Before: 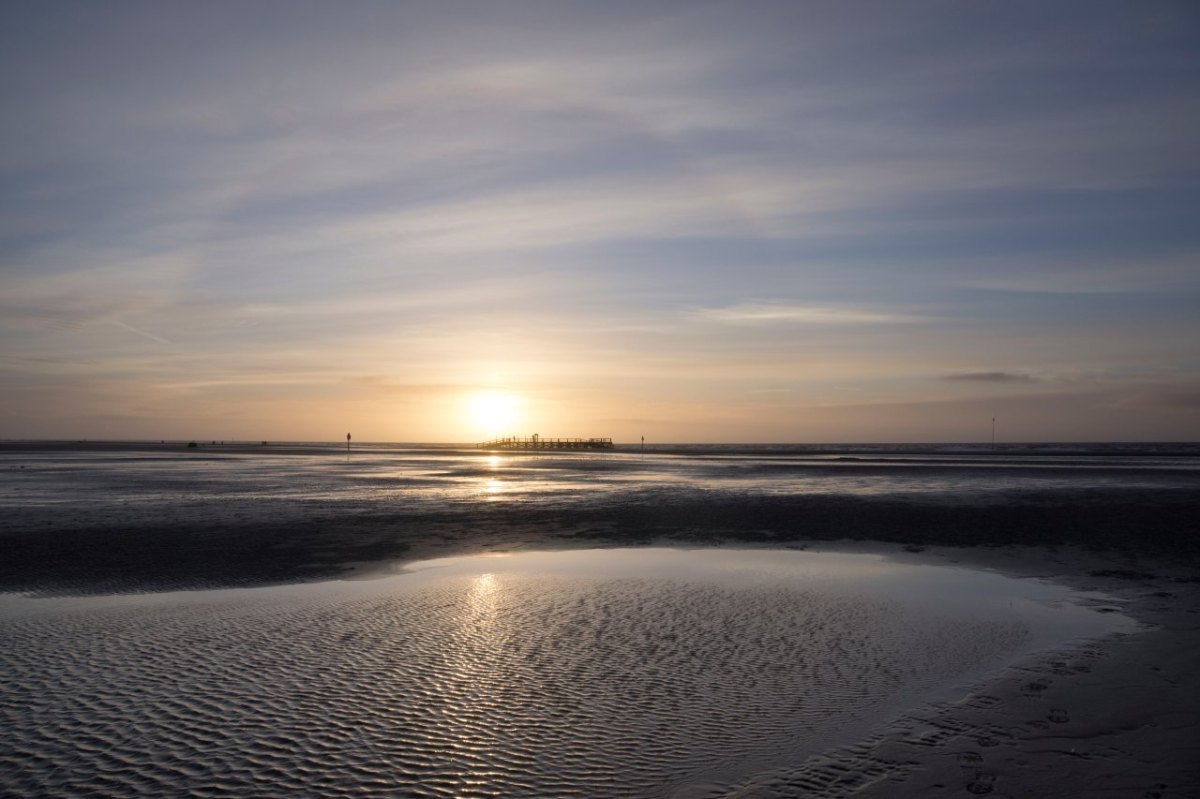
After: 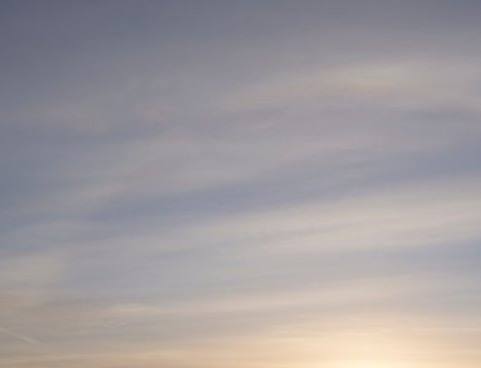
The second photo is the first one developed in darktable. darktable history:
crop and rotate: left 10.938%, top 0.11%, right 48.962%, bottom 53.784%
